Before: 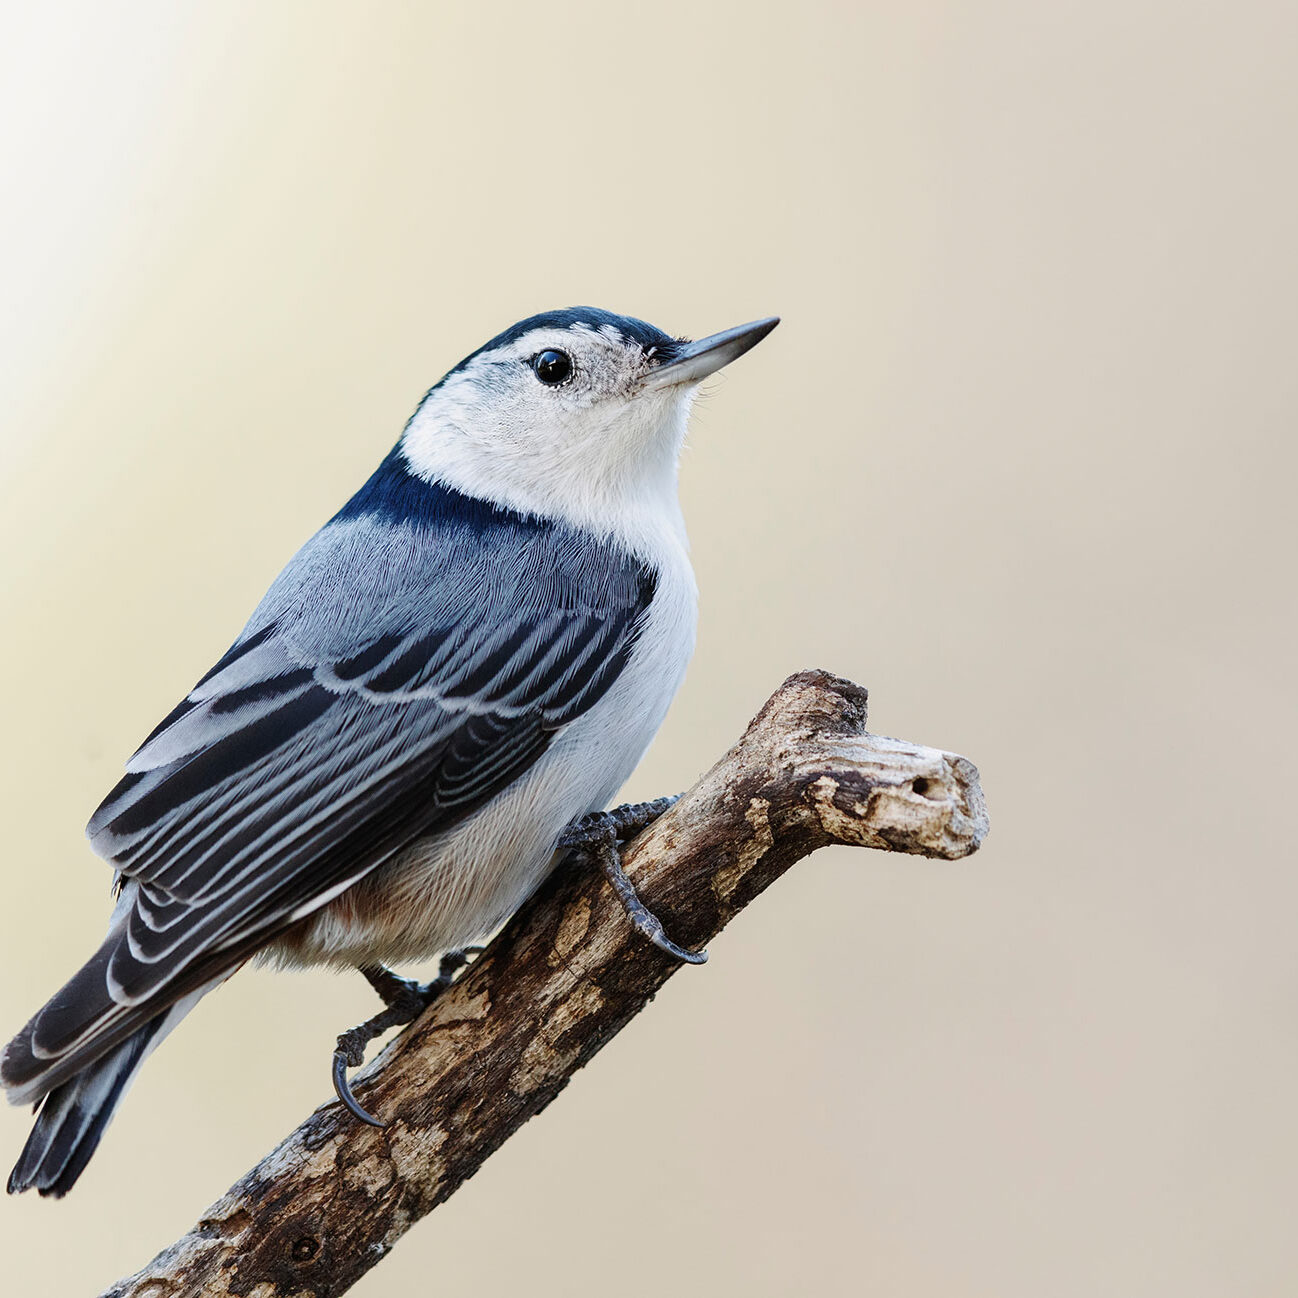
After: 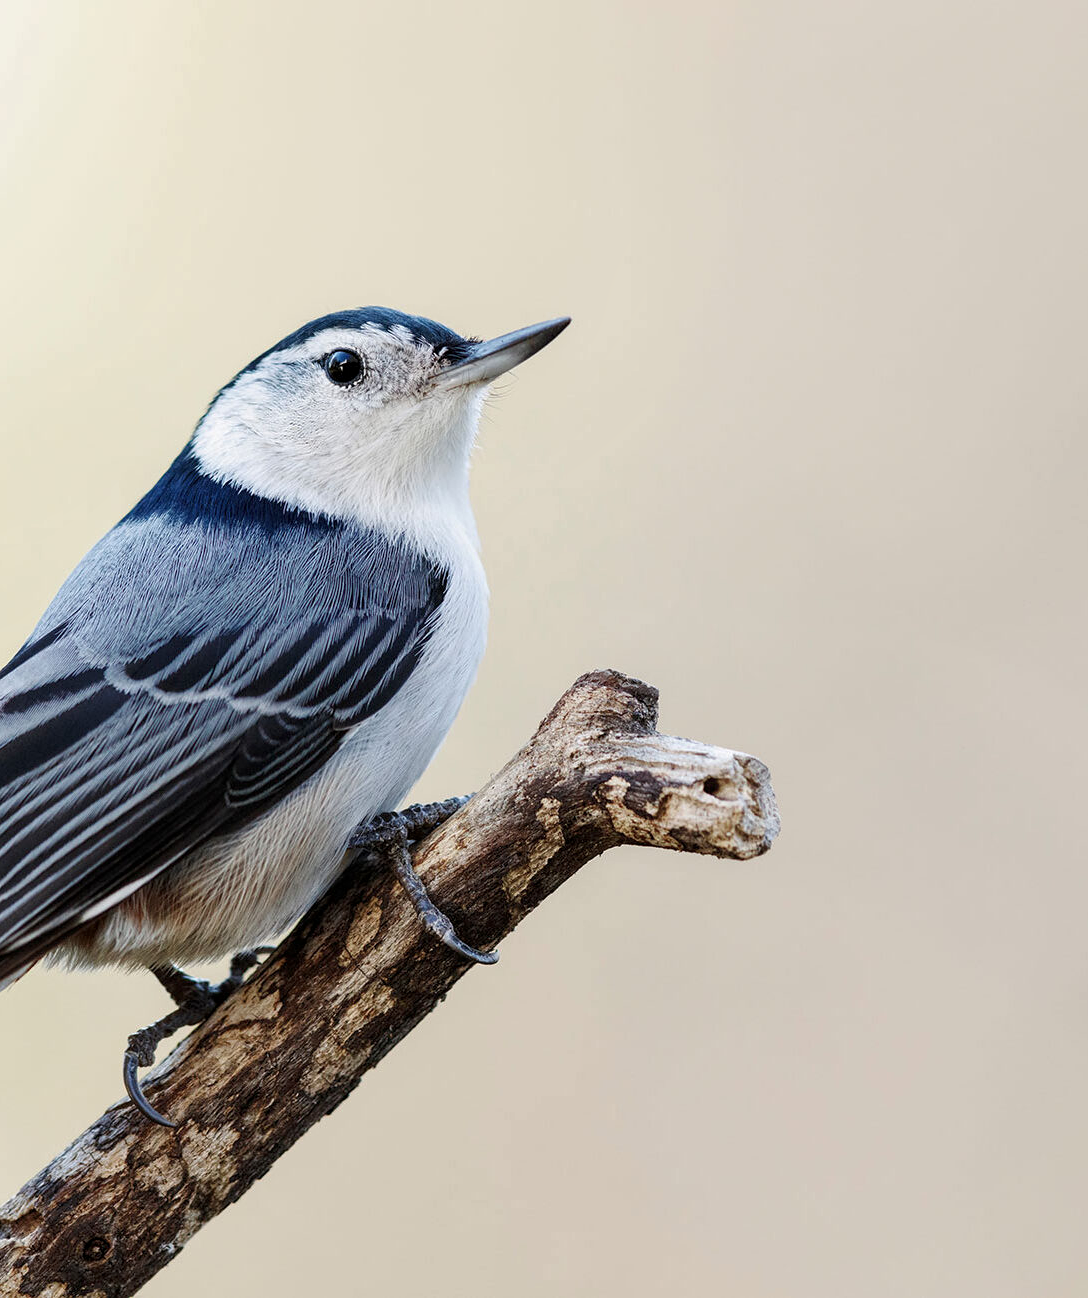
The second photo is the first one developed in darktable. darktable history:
crop: left 16.145%
local contrast: highlights 100%, shadows 100%, detail 120%, midtone range 0.2
